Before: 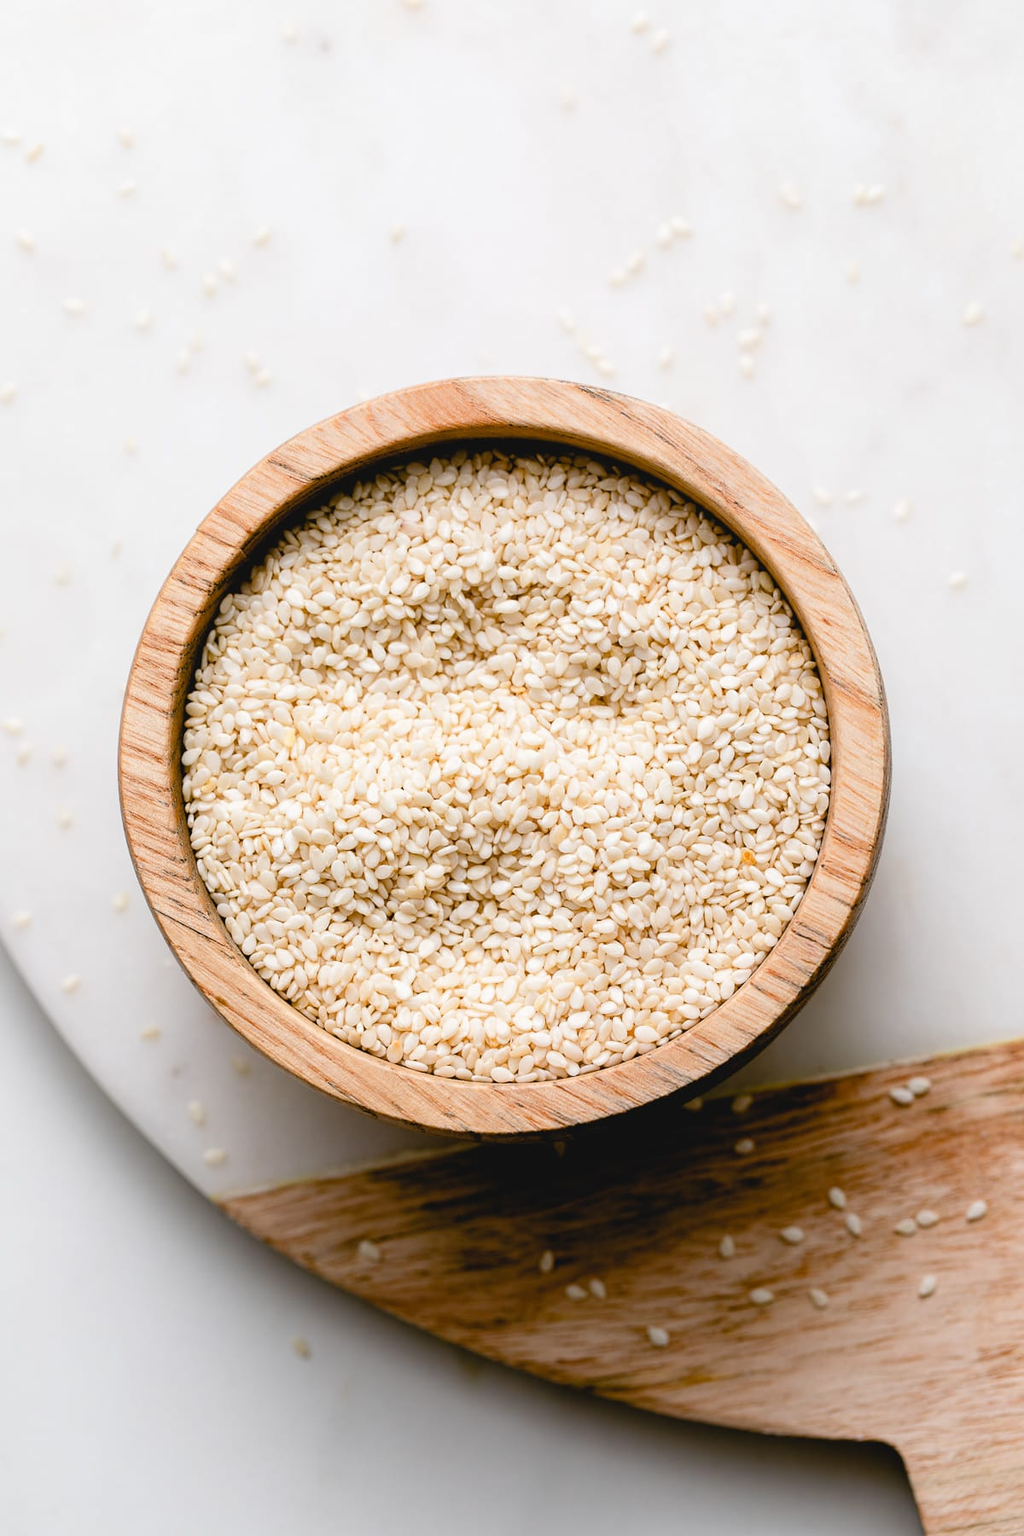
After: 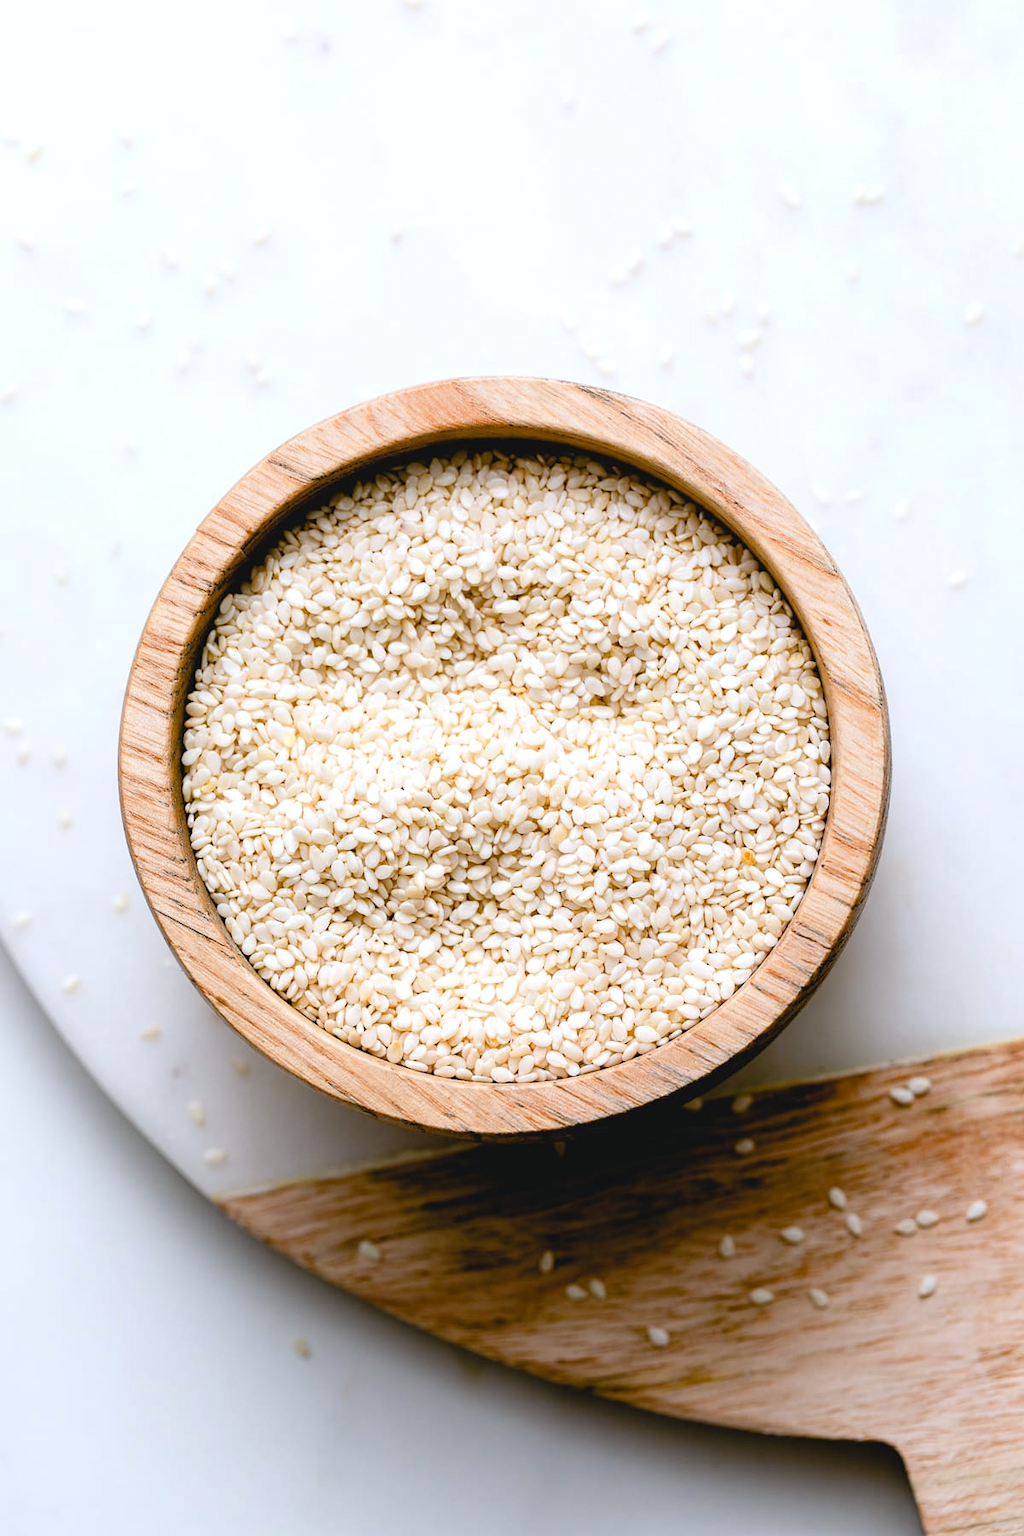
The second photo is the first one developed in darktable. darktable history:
levels: levels [0, 0.476, 0.951]
white balance: red 0.967, blue 1.049
